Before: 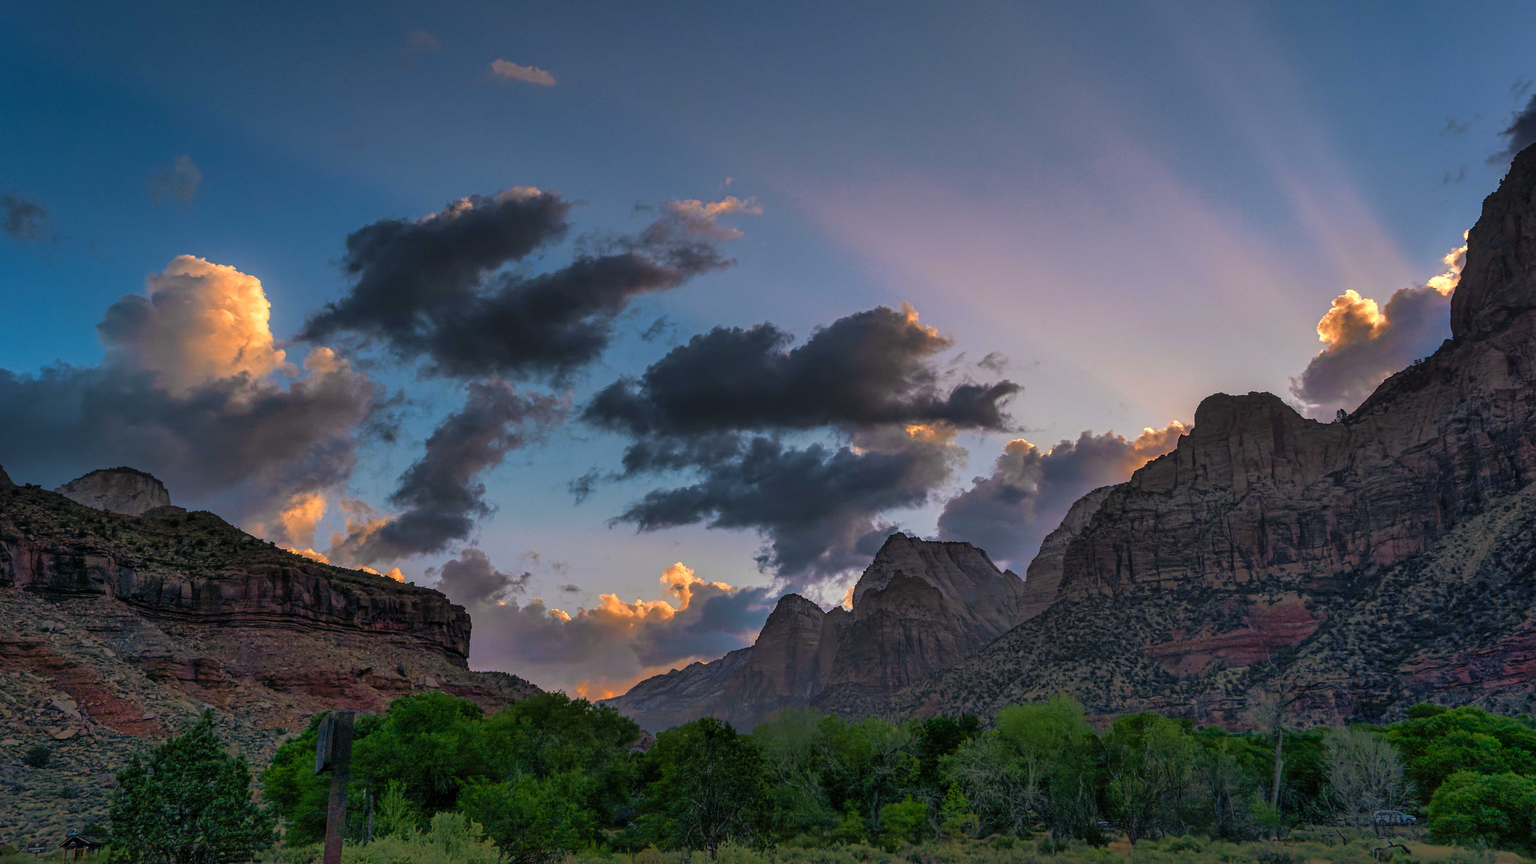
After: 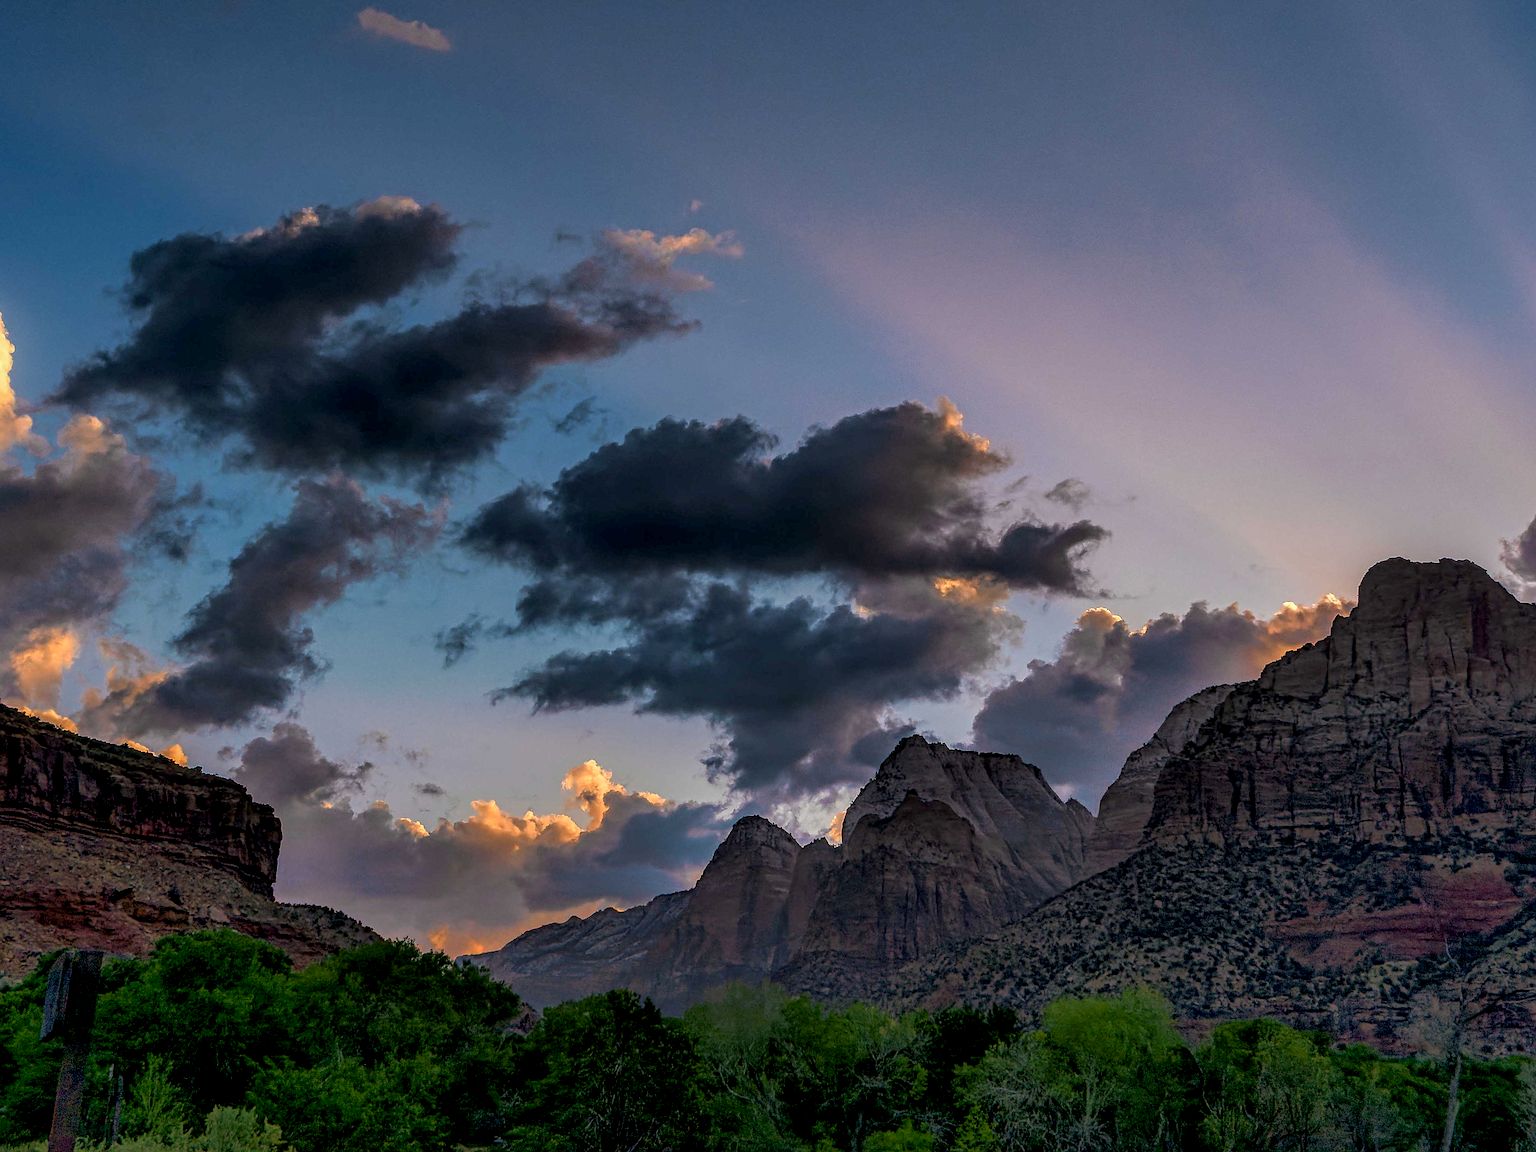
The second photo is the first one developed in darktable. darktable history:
local contrast: on, module defaults
sharpen: on, module defaults
crop and rotate: angle -3.27°, left 14.277%, top 0.028%, right 10.766%, bottom 0.028%
exposure: black level correction 0.009, exposure -0.159 EV, compensate highlight preservation false
